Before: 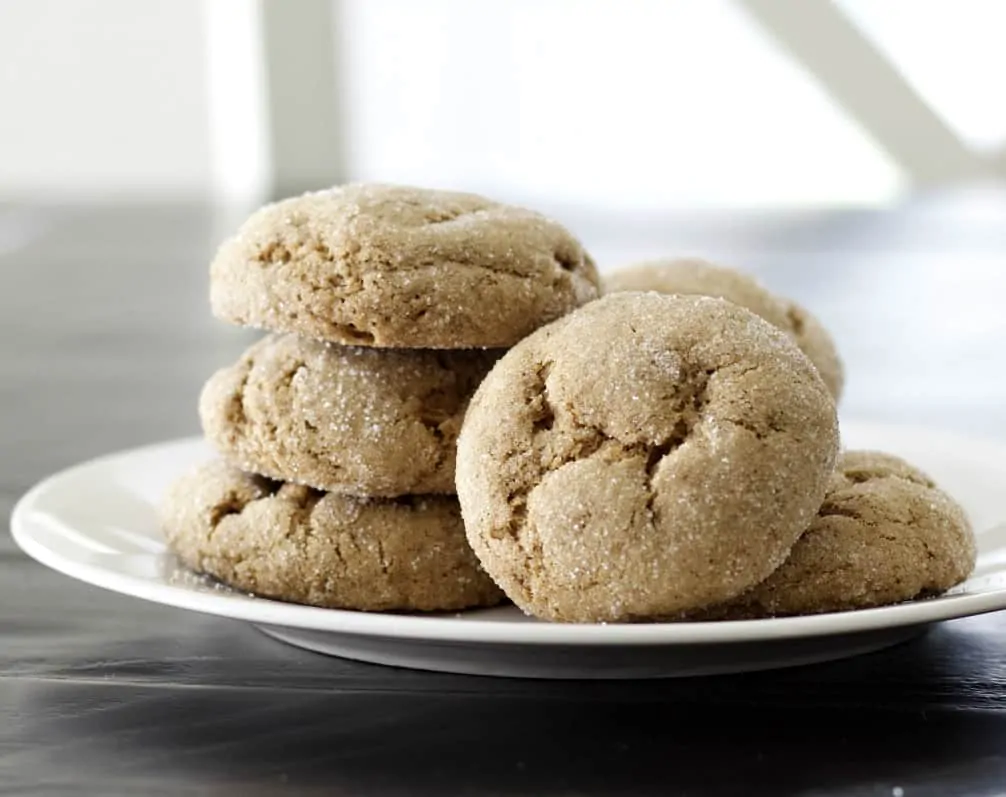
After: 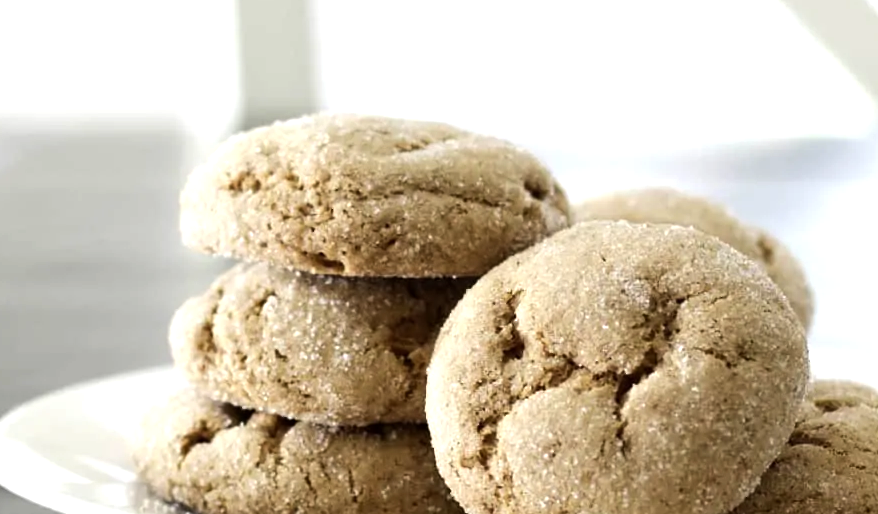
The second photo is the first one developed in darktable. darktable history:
crop: left 3.015%, top 8.969%, right 9.647%, bottom 26.457%
tone equalizer: -8 EV -0.417 EV, -7 EV -0.389 EV, -6 EV -0.333 EV, -5 EV -0.222 EV, -3 EV 0.222 EV, -2 EV 0.333 EV, -1 EV 0.389 EV, +0 EV 0.417 EV, edges refinement/feathering 500, mask exposure compensation -1.57 EV, preserve details no
